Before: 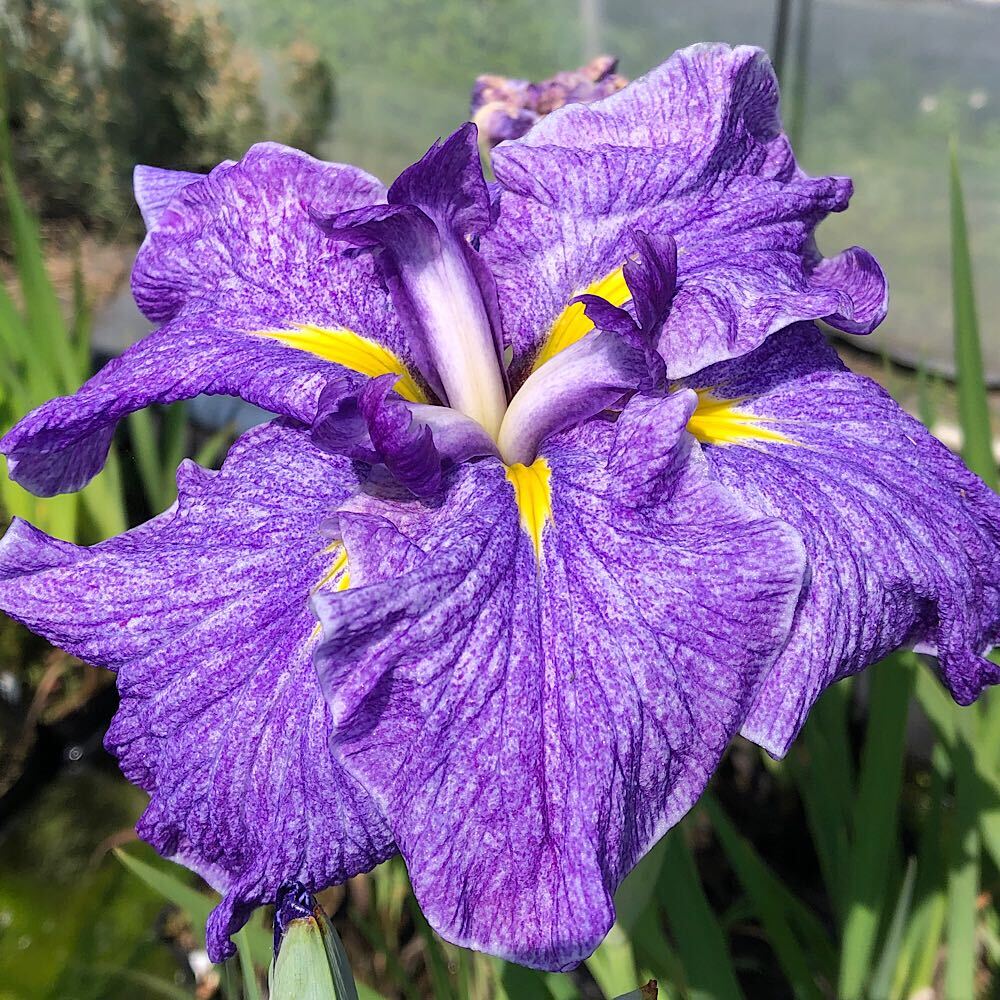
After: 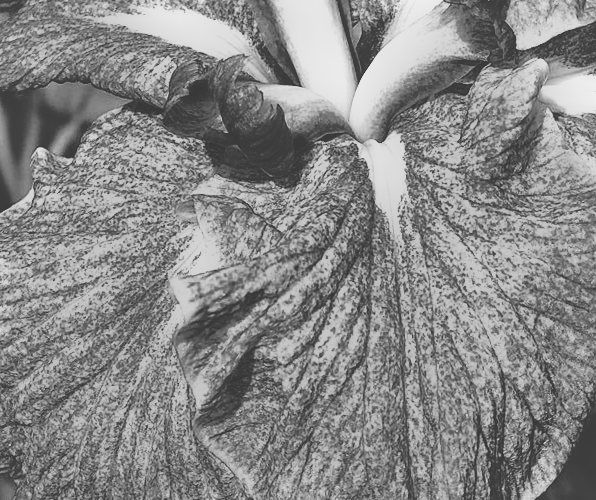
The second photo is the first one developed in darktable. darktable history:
shadows and highlights: shadows 40, highlights -60
crop: left 13.312%, top 31.28%, right 24.627%, bottom 15.582%
contrast brightness saturation: contrast 0.39, brightness 0.53
rotate and perspective: rotation -2.12°, lens shift (vertical) 0.009, lens shift (horizontal) -0.008, automatic cropping original format, crop left 0.036, crop right 0.964, crop top 0.05, crop bottom 0.959
base curve: curves: ch0 [(0, 0.02) (0.083, 0.036) (1, 1)], preserve colors none
monochrome: a -74.22, b 78.2
exposure: exposure 0.7 EV, compensate highlight preservation false
